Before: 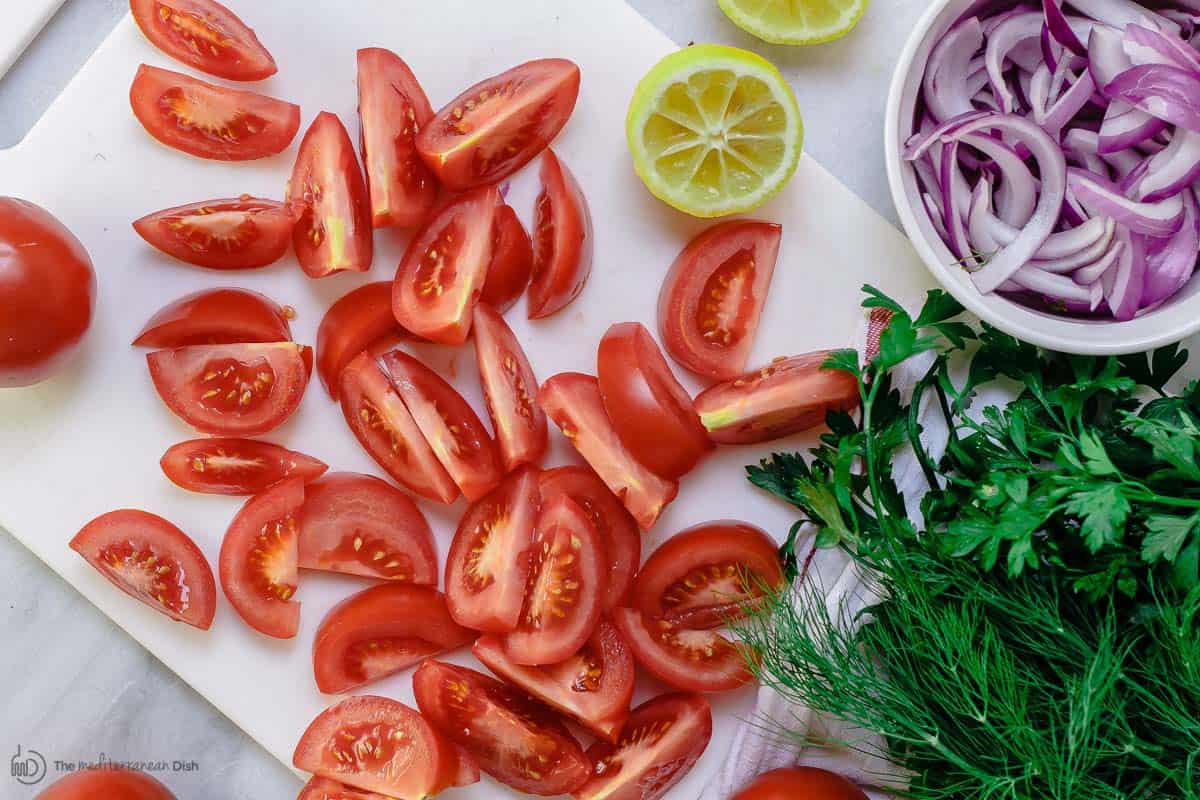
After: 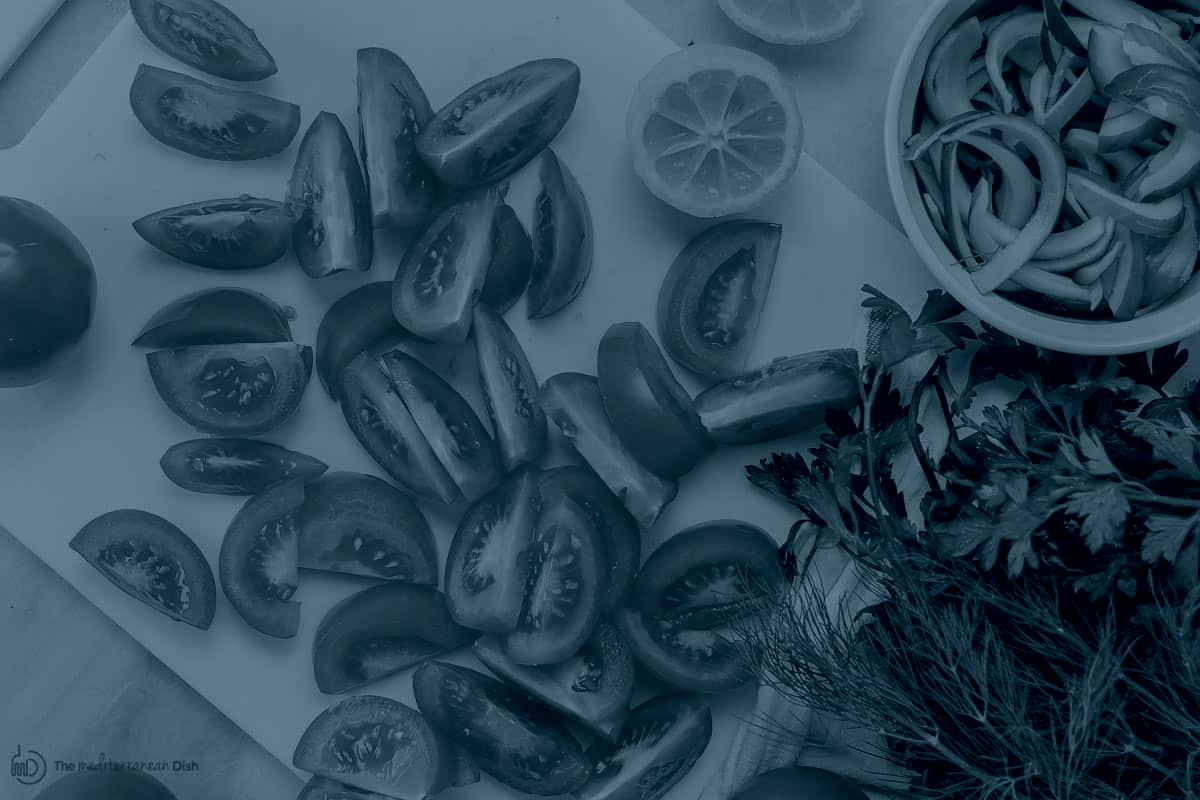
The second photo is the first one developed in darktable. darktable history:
exposure: exposure 0.15 EV, compensate highlight preservation false
colorize: hue 194.4°, saturation 29%, source mix 61.75%, lightness 3.98%, version 1
